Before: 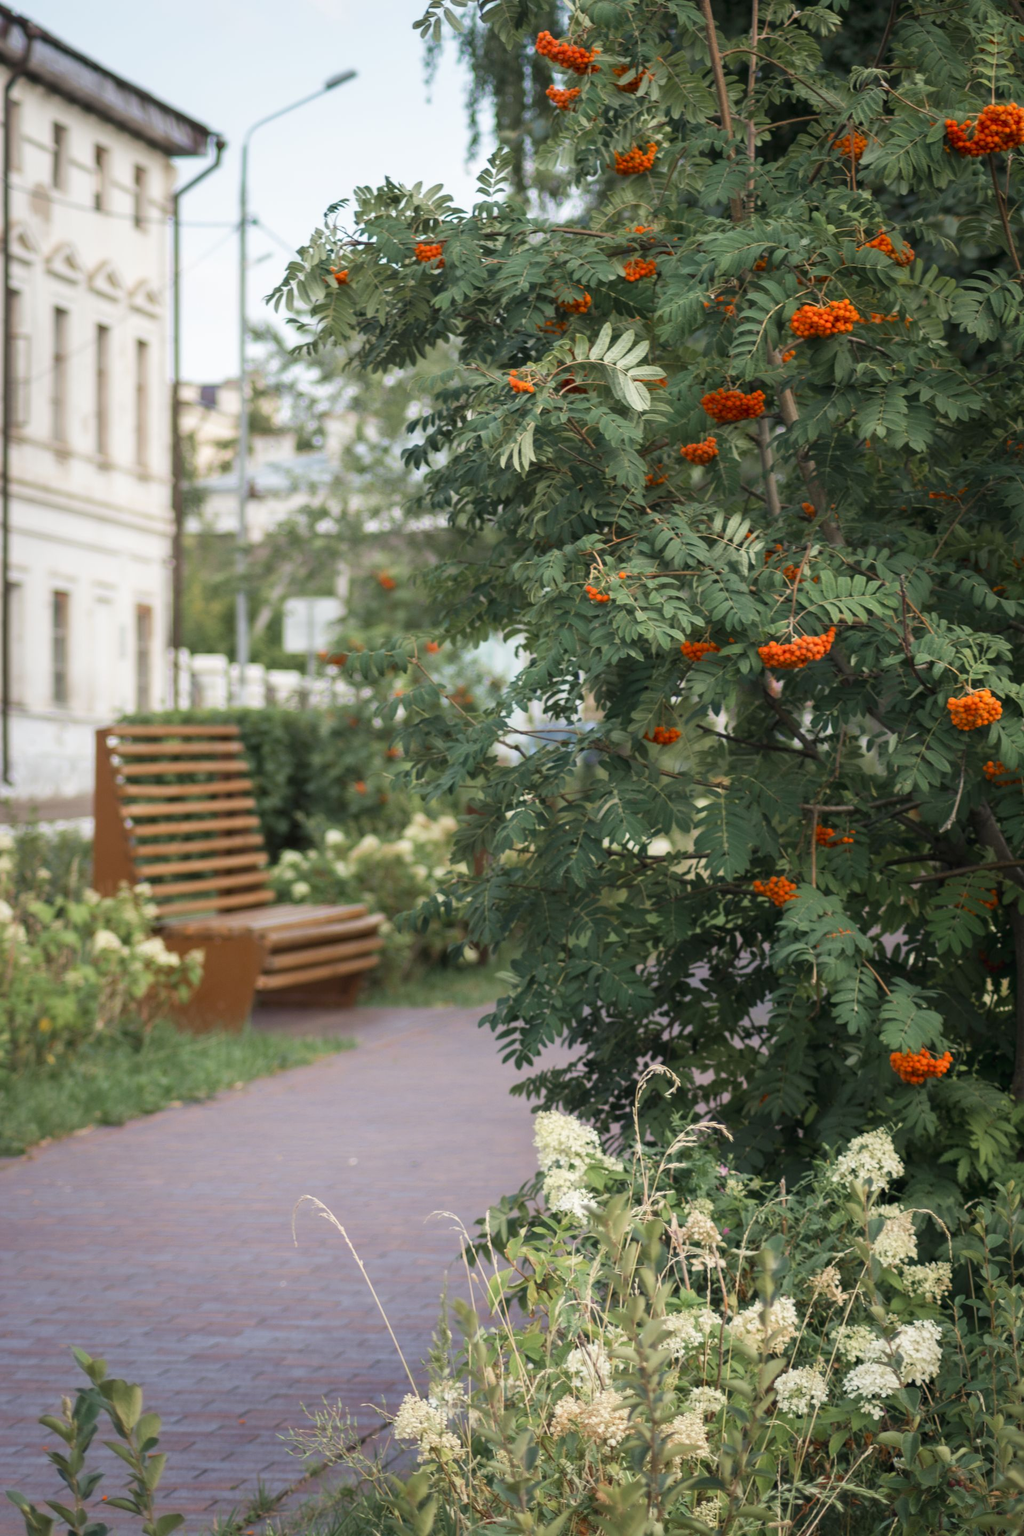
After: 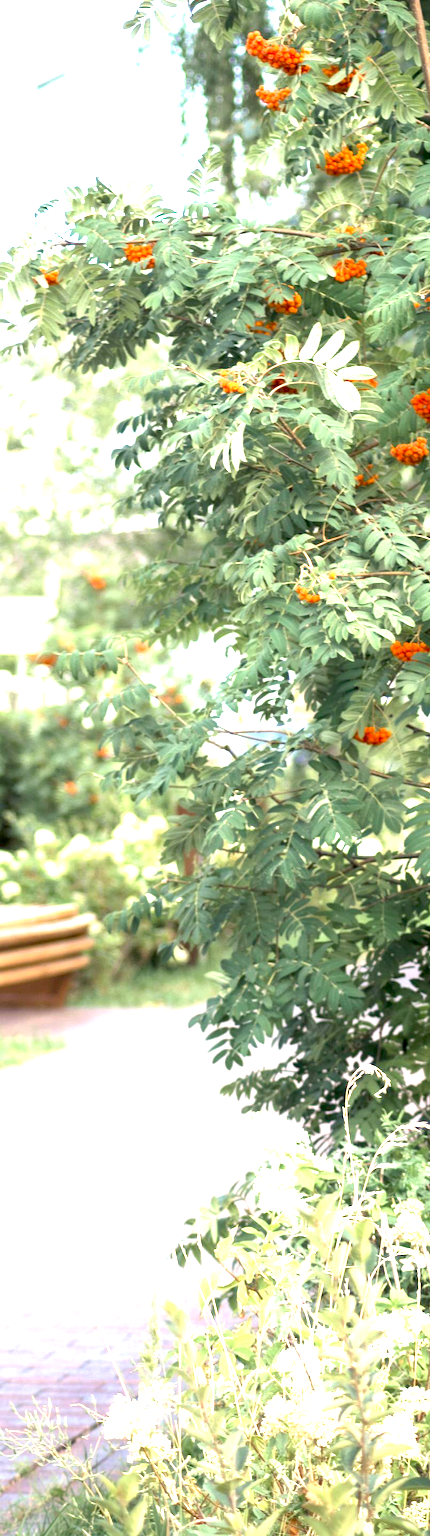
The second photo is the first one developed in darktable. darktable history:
crop: left 28.376%, right 29.574%
exposure: black level correction 0.005, exposure 2.063 EV, compensate highlight preservation false
